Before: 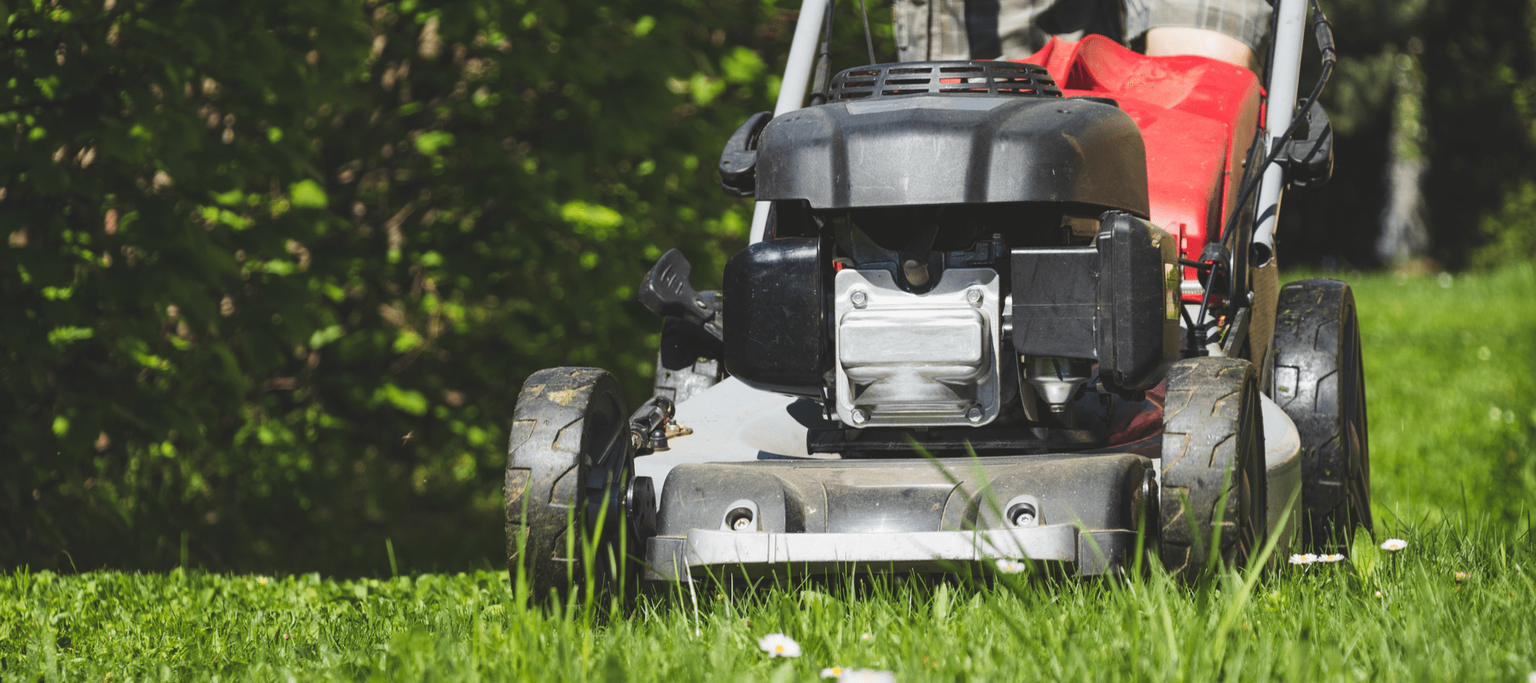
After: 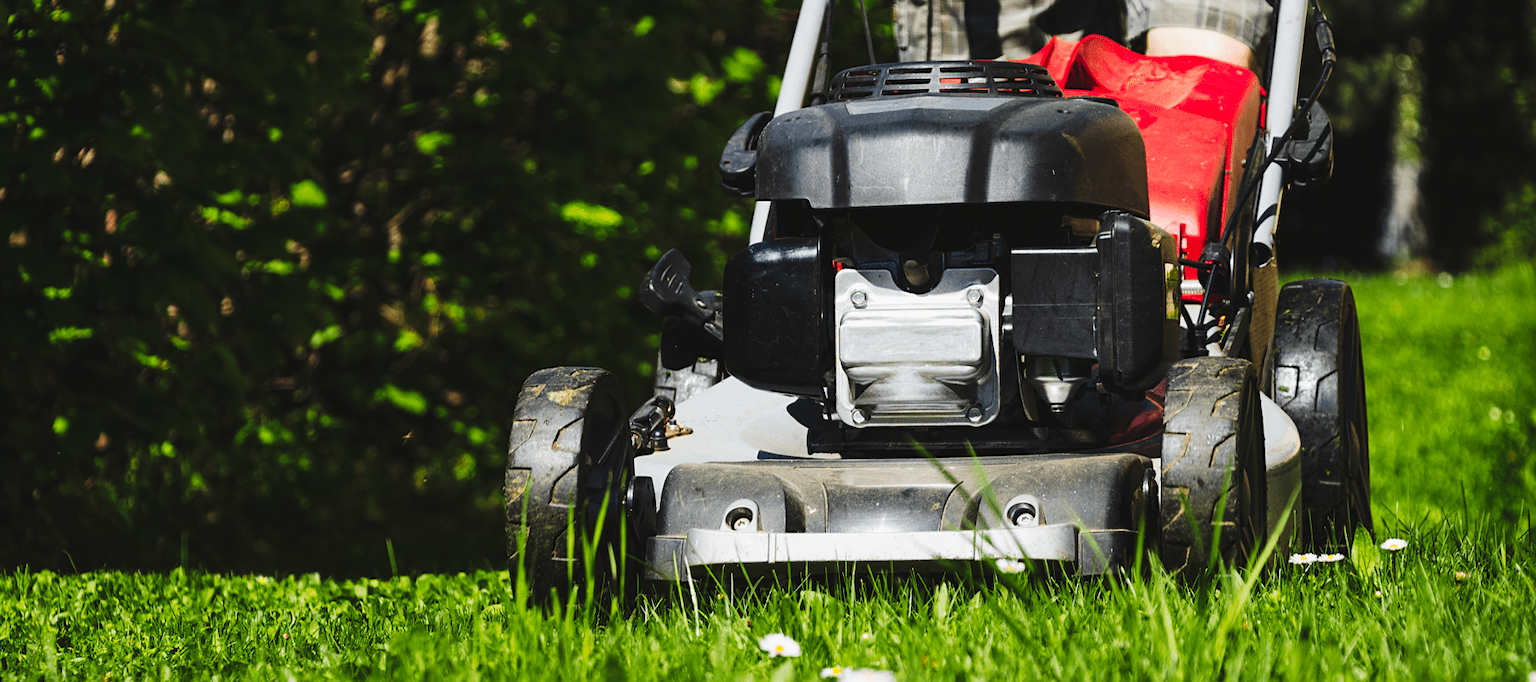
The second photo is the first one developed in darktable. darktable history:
sharpen: amount 0.2
white balance: emerald 1
tone curve: curves: ch0 [(0, 0) (0.003, 0) (0.011, 0) (0.025, 0) (0.044, 0.006) (0.069, 0.024) (0.1, 0.038) (0.136, 0.052) (0.177, 0.08) (0.224, 0.112) (0.277, 0.145) (0.335, 0.206) (0.399, 0.284) (0.468, 0.372) (0.543, 0.477) (0.623, 0.593) (0.709, 0.717) (0.801, 0.815) (0.898, 0.92) (1, 1)], preserve colors none
